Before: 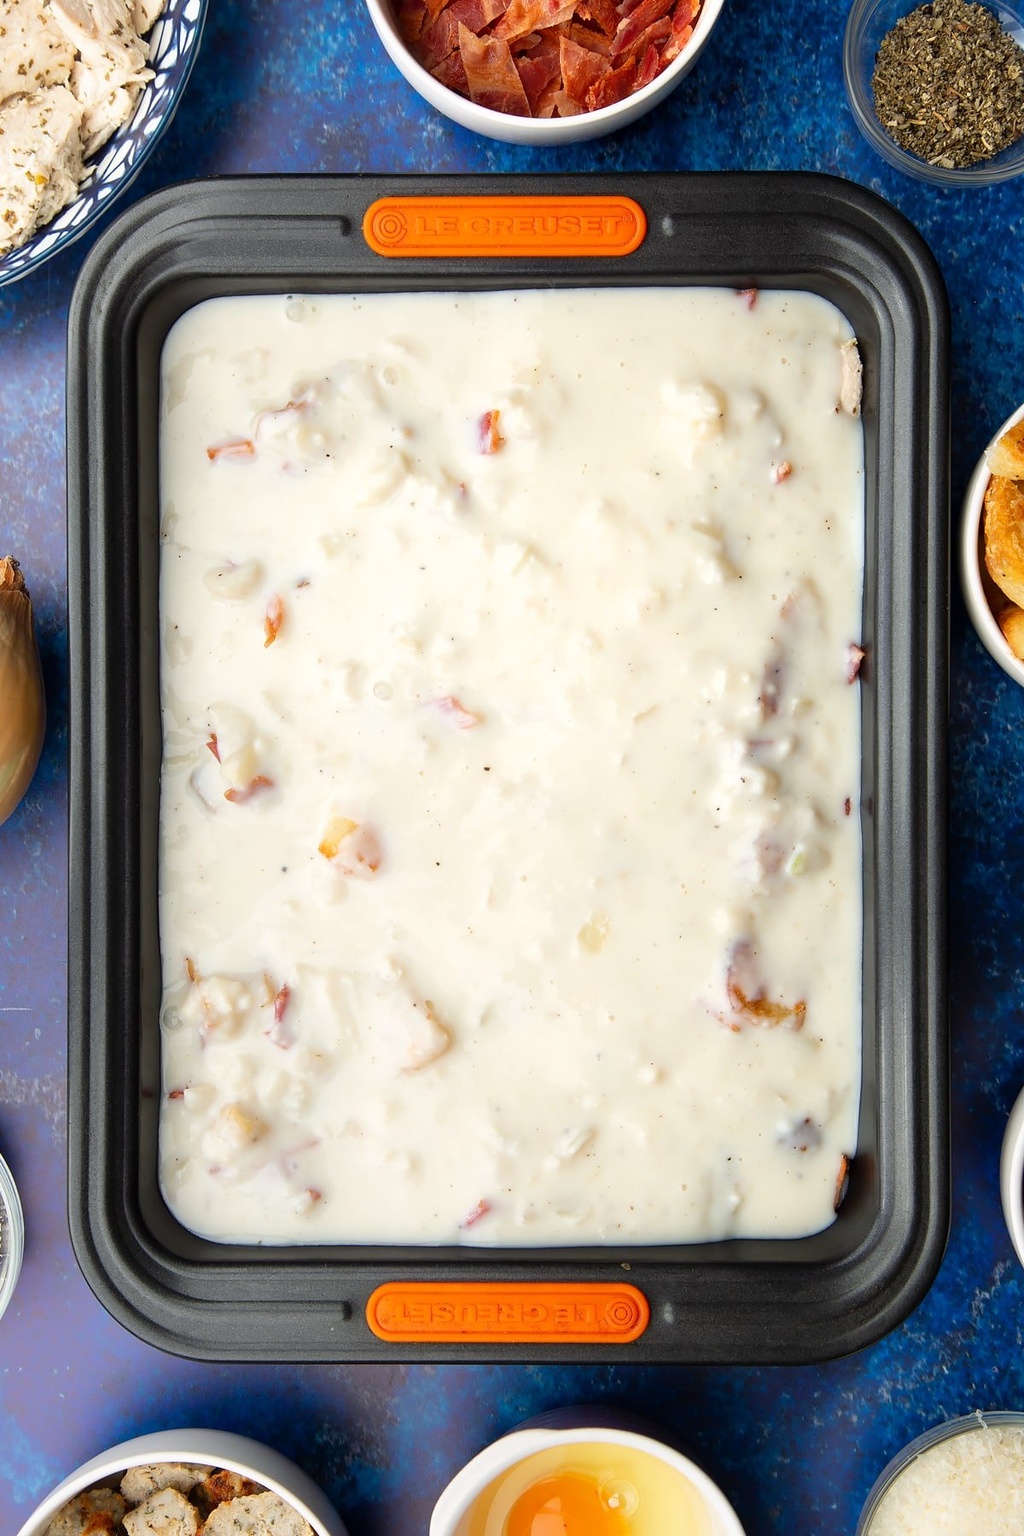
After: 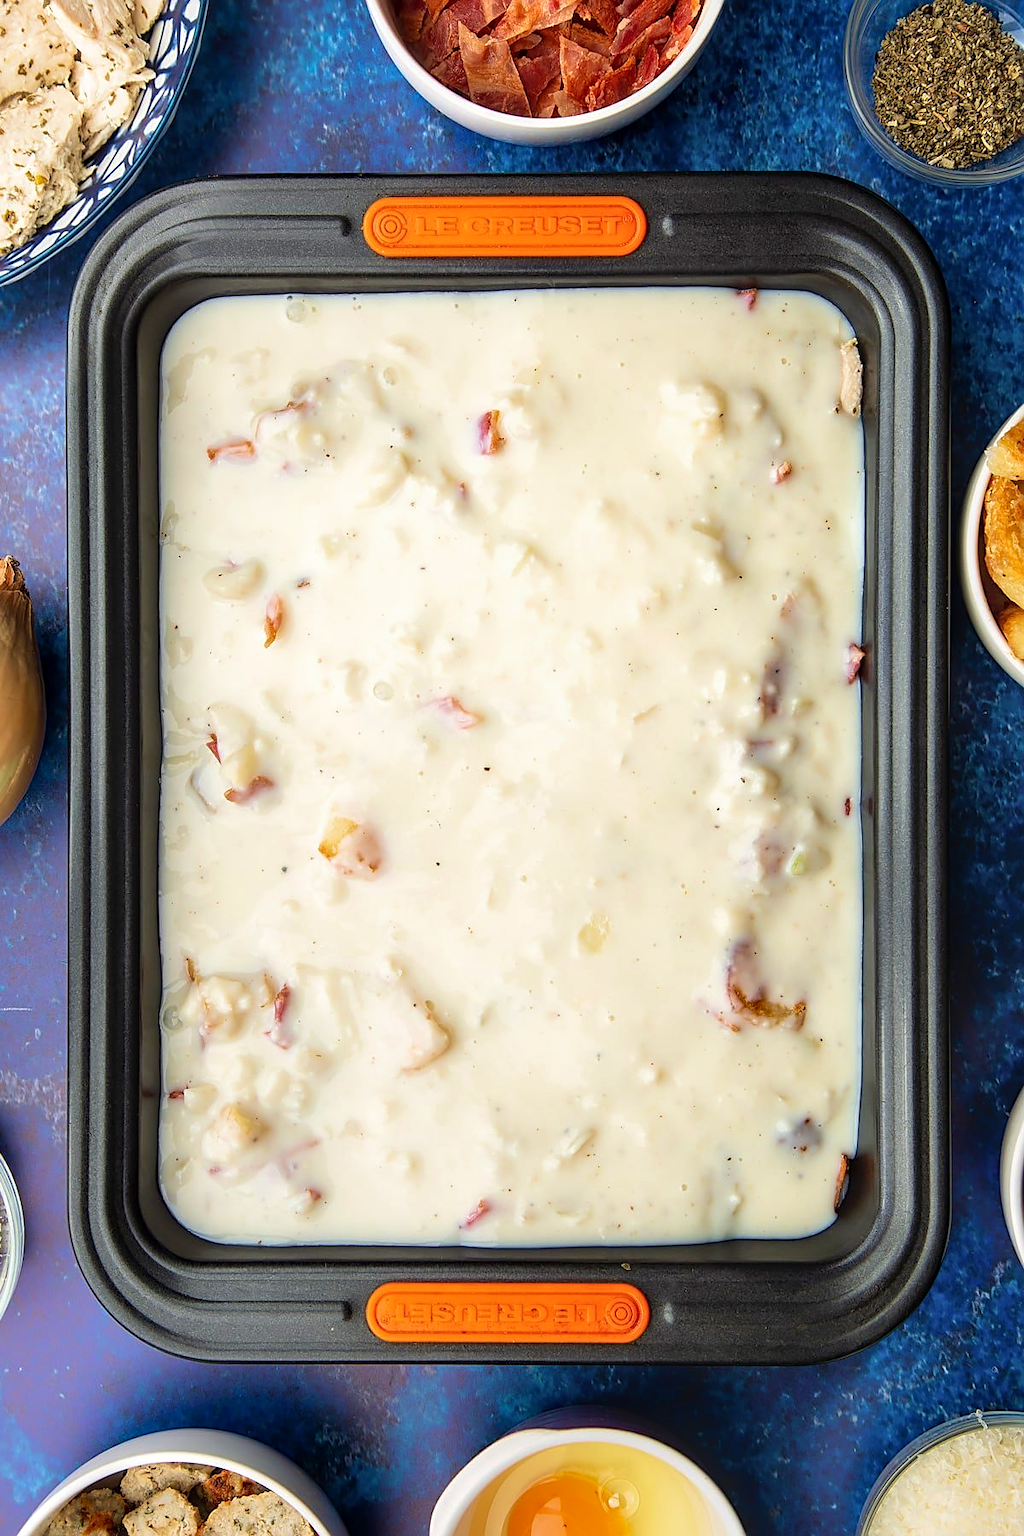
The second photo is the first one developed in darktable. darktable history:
local contrast: on, module defaults
sharpen: amount 0.483
velvia: strength 44.7%
